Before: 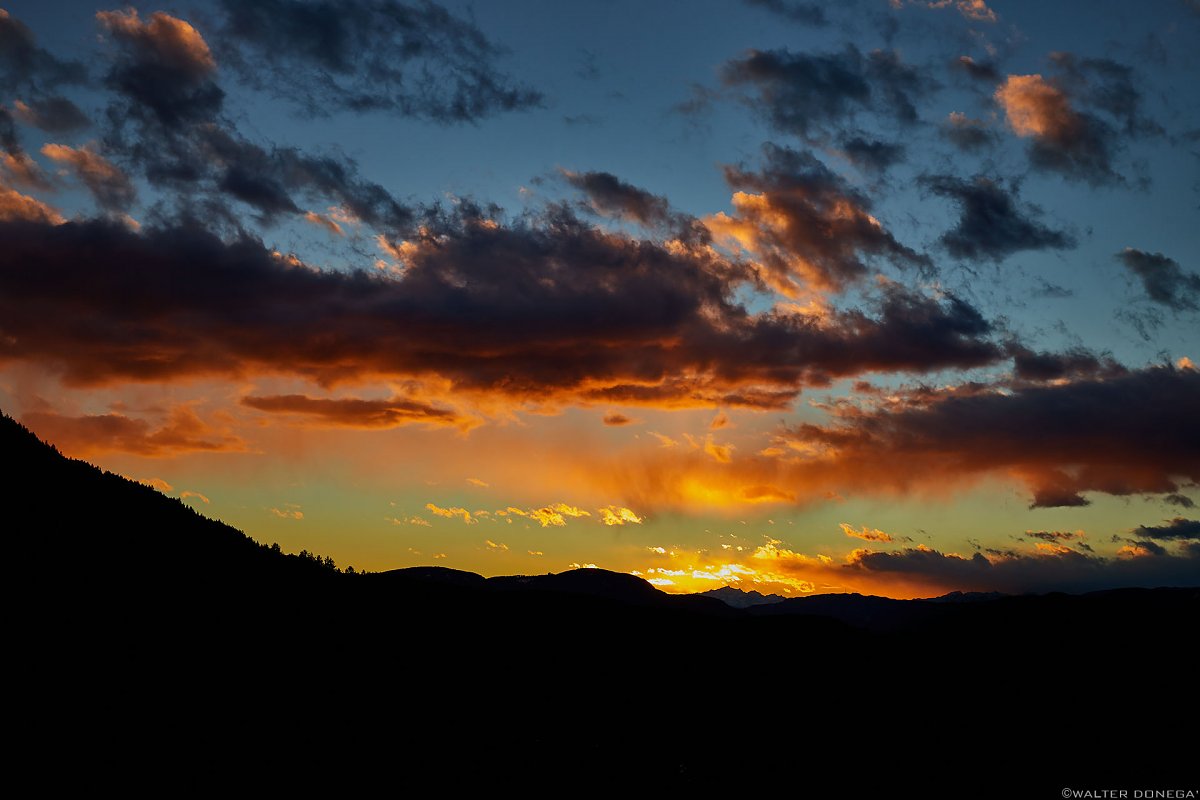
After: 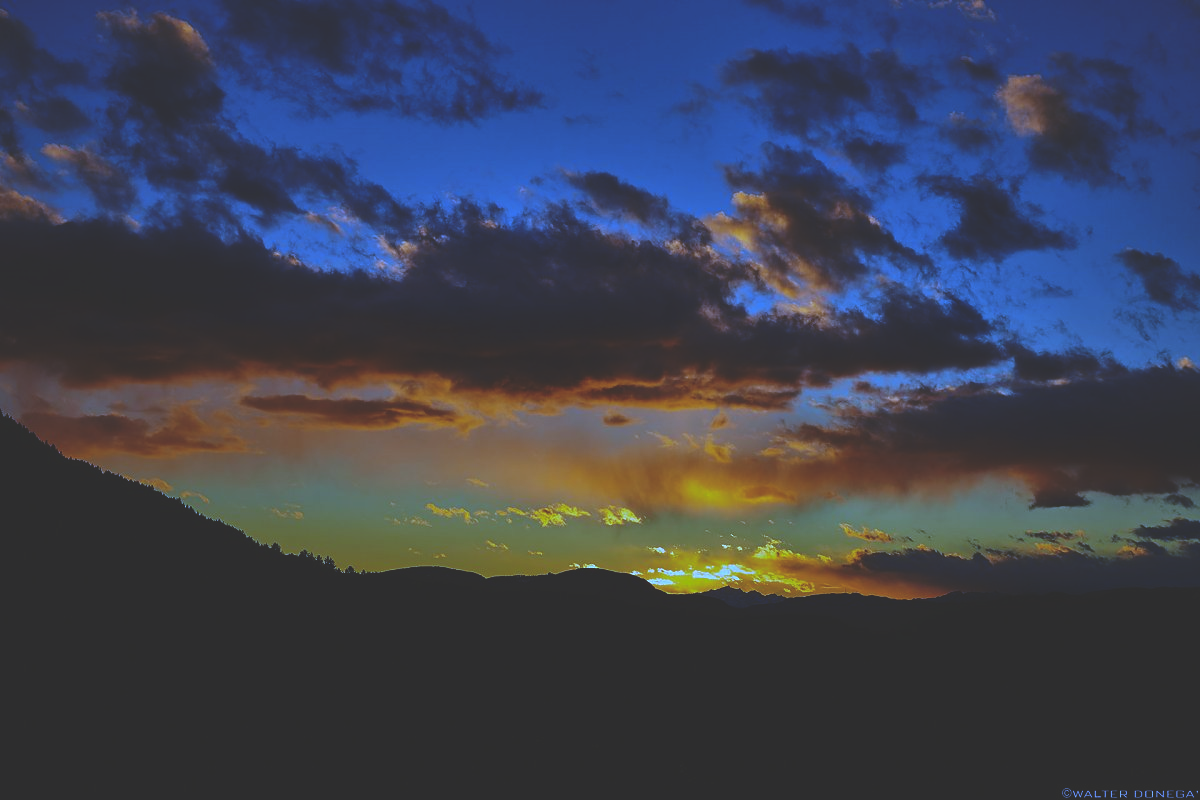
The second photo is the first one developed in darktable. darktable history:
white balance: red 0.766, blue 1.537
rgb curve: curves: ch0 [(0, 0.186) (0.314, 0.284) (0.775, 0.708) (1, 1)], compensate middle gray true, preserve colors none
